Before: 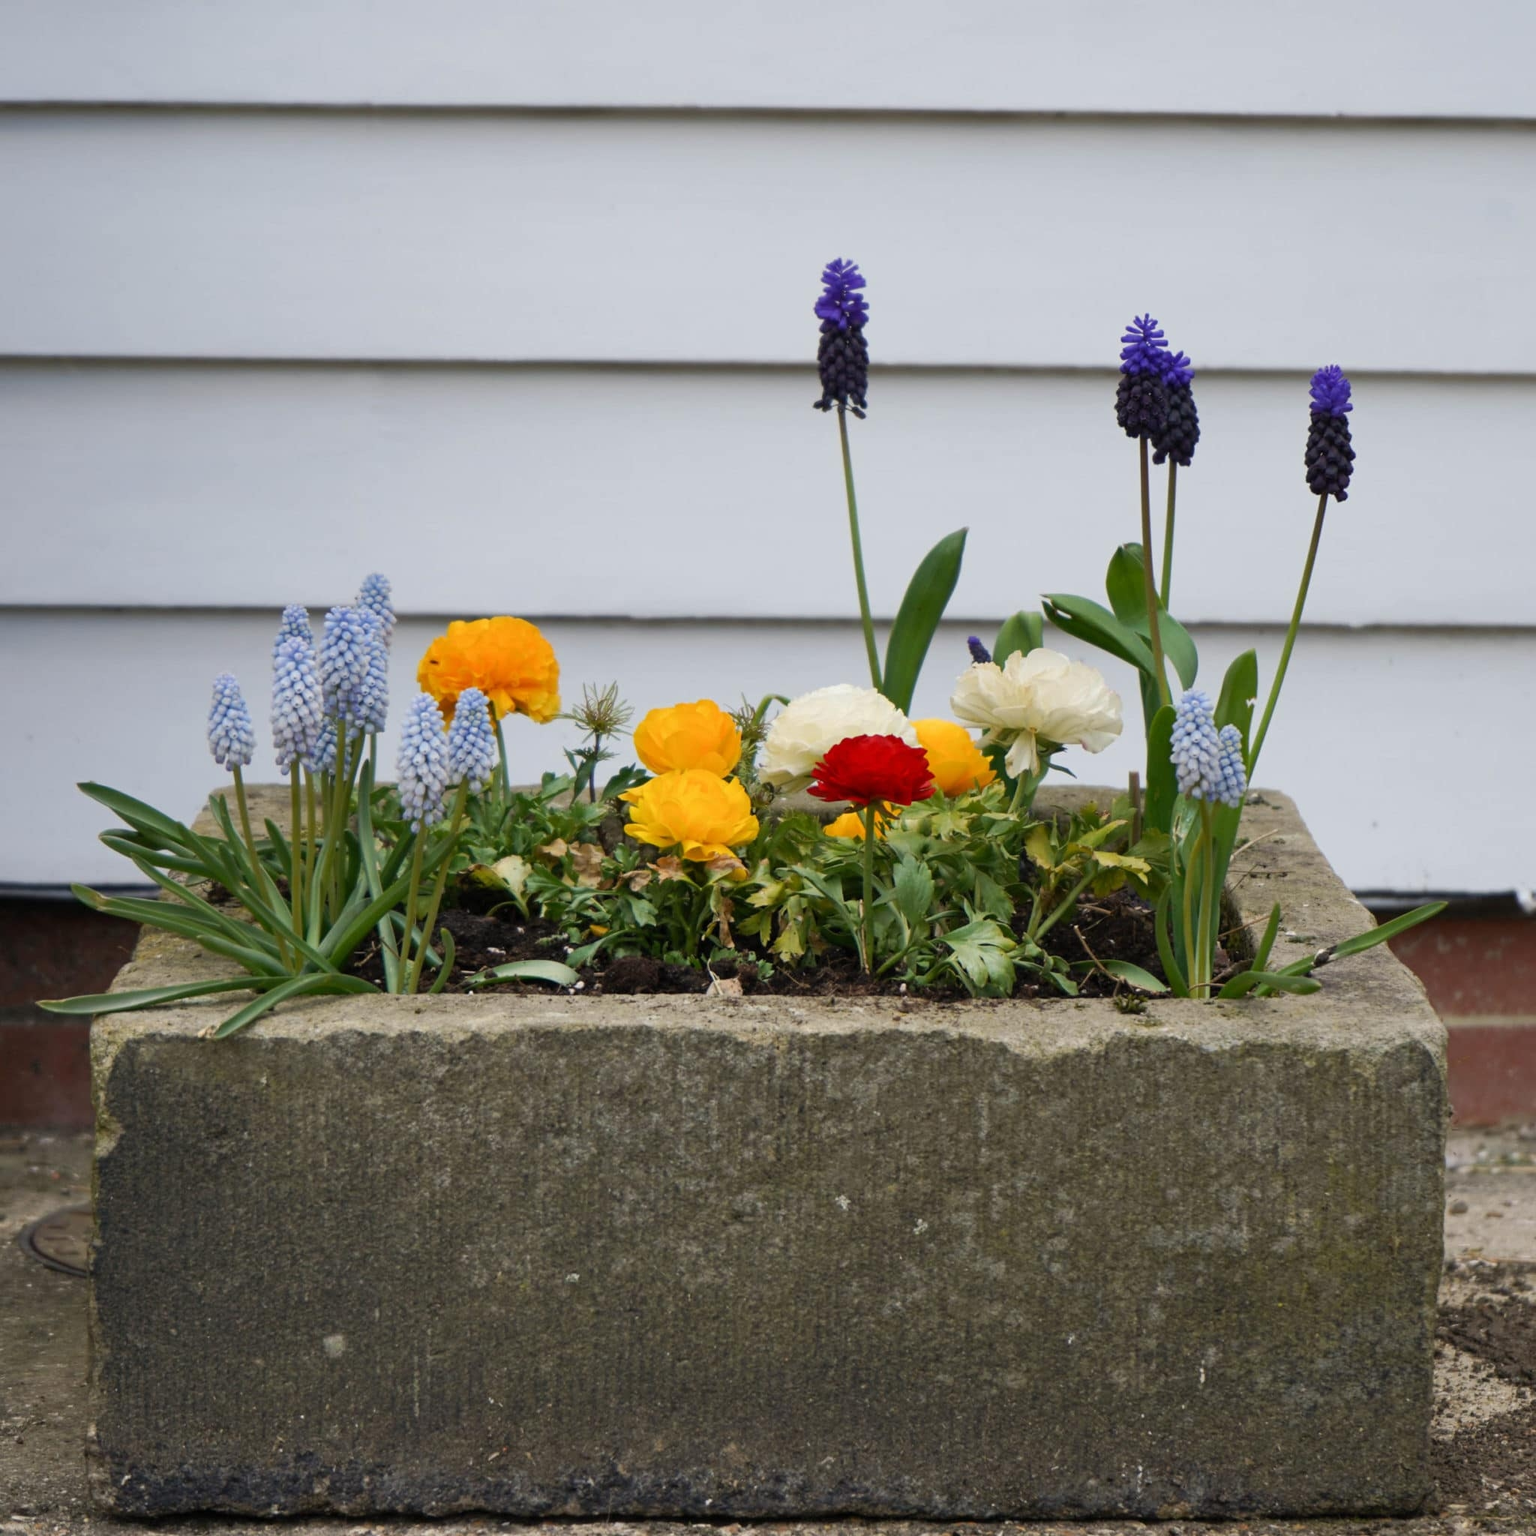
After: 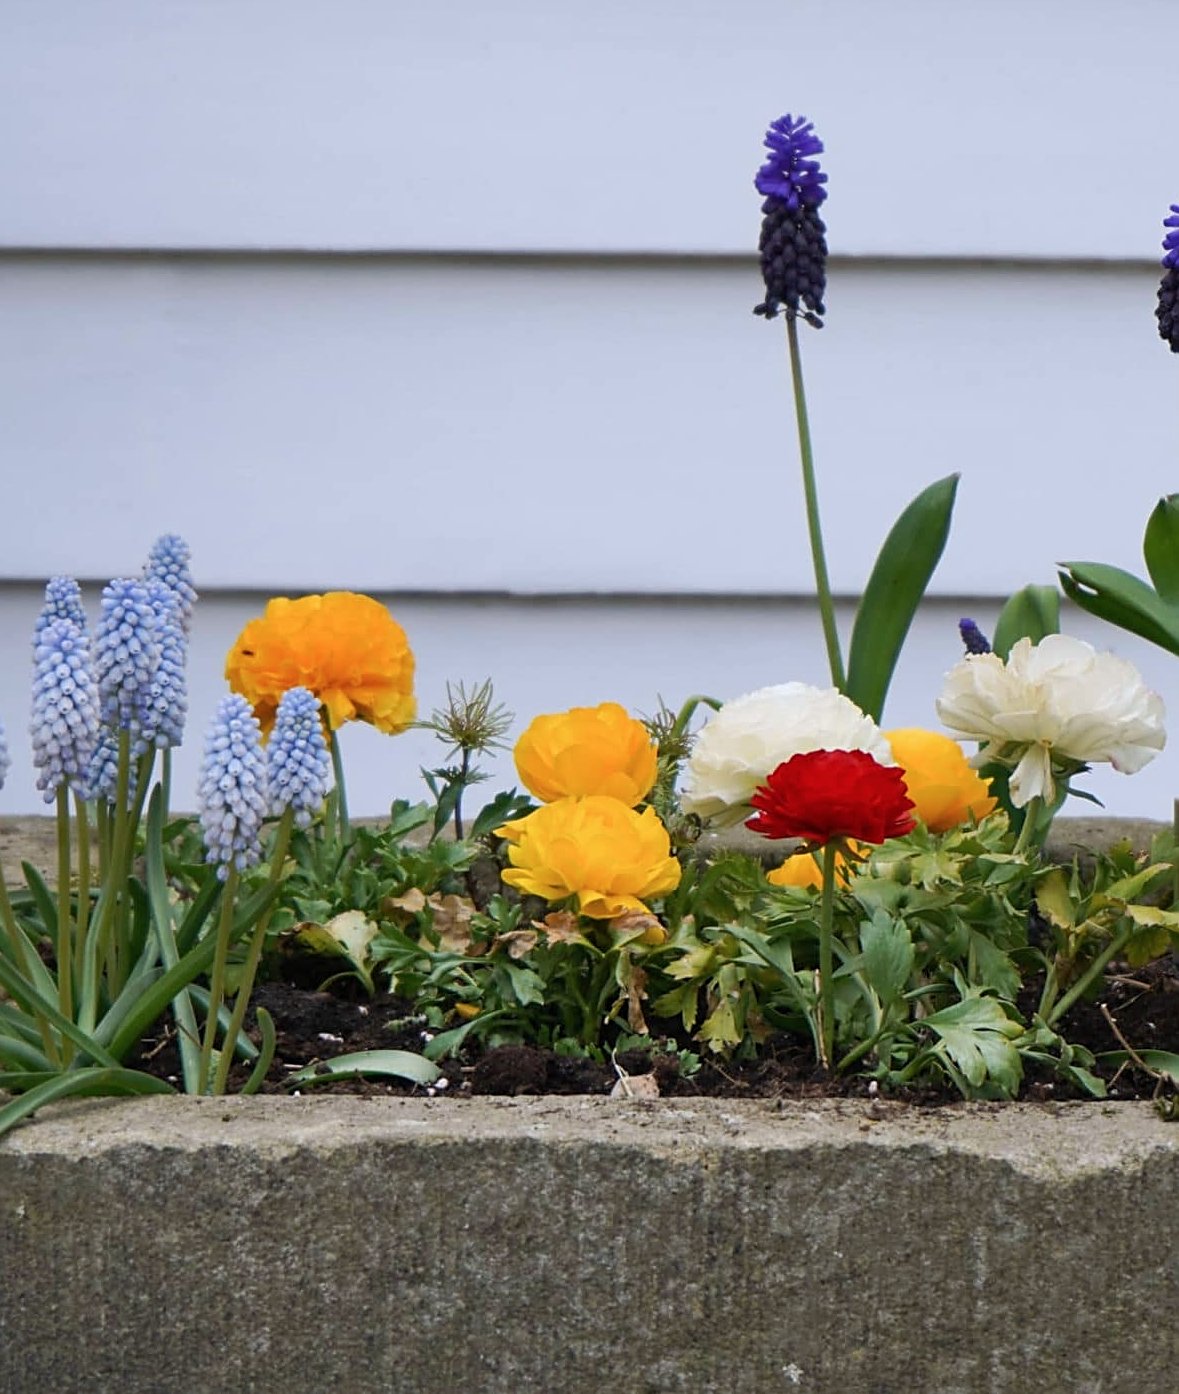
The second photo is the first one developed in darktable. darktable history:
color calibration: illuminant as shot in camera, x 0.358, y 0.373, temperature 4628.91 K
sharpen: on, module defaults
crop: left 16.193%, top 11.255%, right 26.22%, bottom 20.634%
